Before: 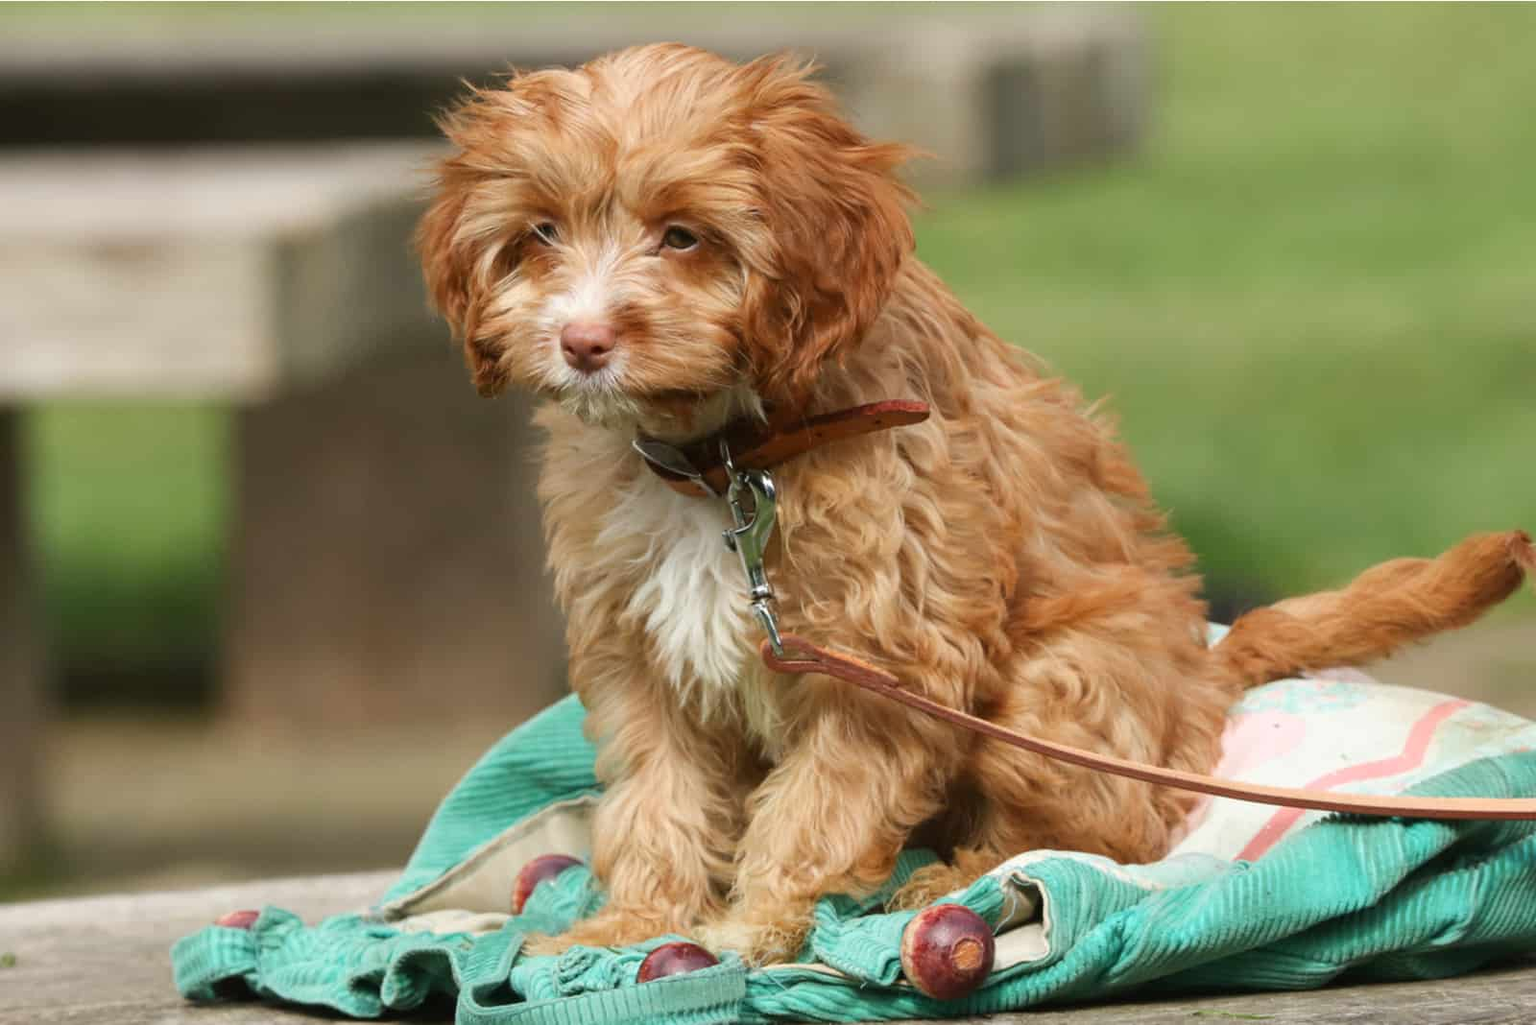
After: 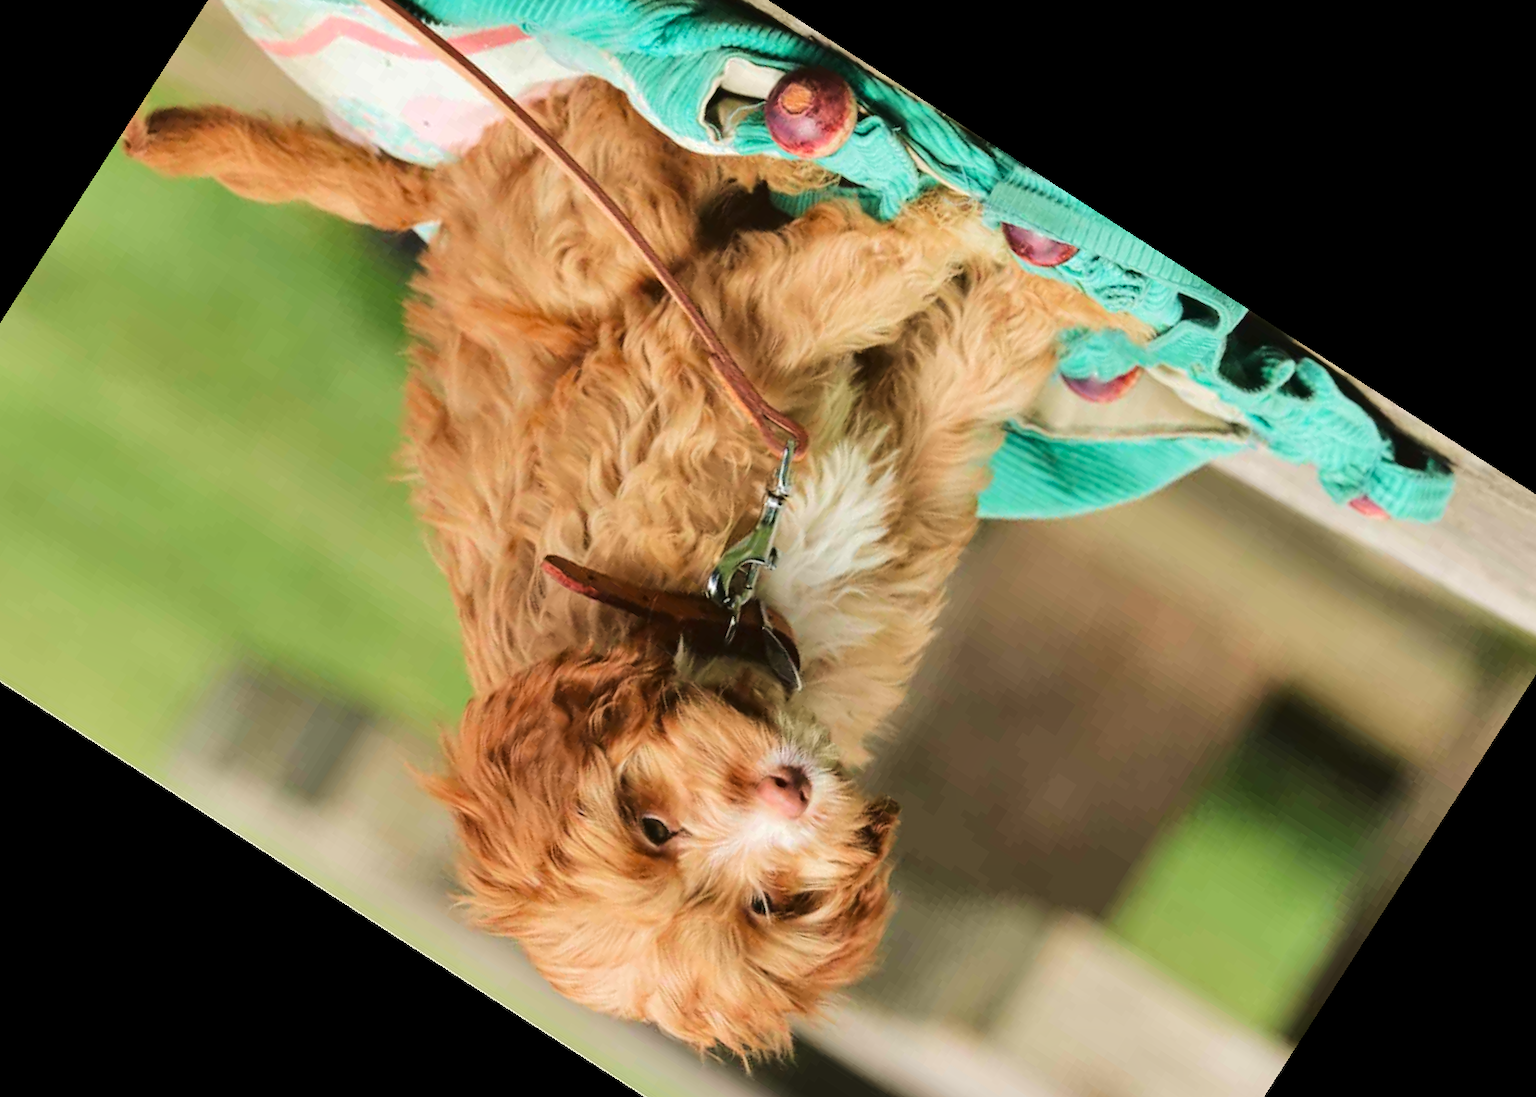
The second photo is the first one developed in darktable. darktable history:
tone curve: curves: ch0 [(0, 0) (0.003, 0.031) (0.011, 0.033) (0.025, 0.038) (0.044, 0.049) (0.069, 0.059) (0.1, 0.071) (0.136, 0.093) (0.177, 0.142) (0.224, 0.204) (0.277, 0.292) (0.335, 0.387) (0.399, 0.484) (0.468, 0.567) (0.543, 0.643) (0.623, 0.712) (0.709, 0.776) (0.801, 0.837) (0.898, 0.903) (1, 1)], color space Lab, linked channels, preserve colors none
velvia: on, module defaults
crop and rotate: angle 147.22°, left 9.171%, top 15.57%, right 4.499%, bottom 17.184%
shadows and highlights: soften with gaussian
